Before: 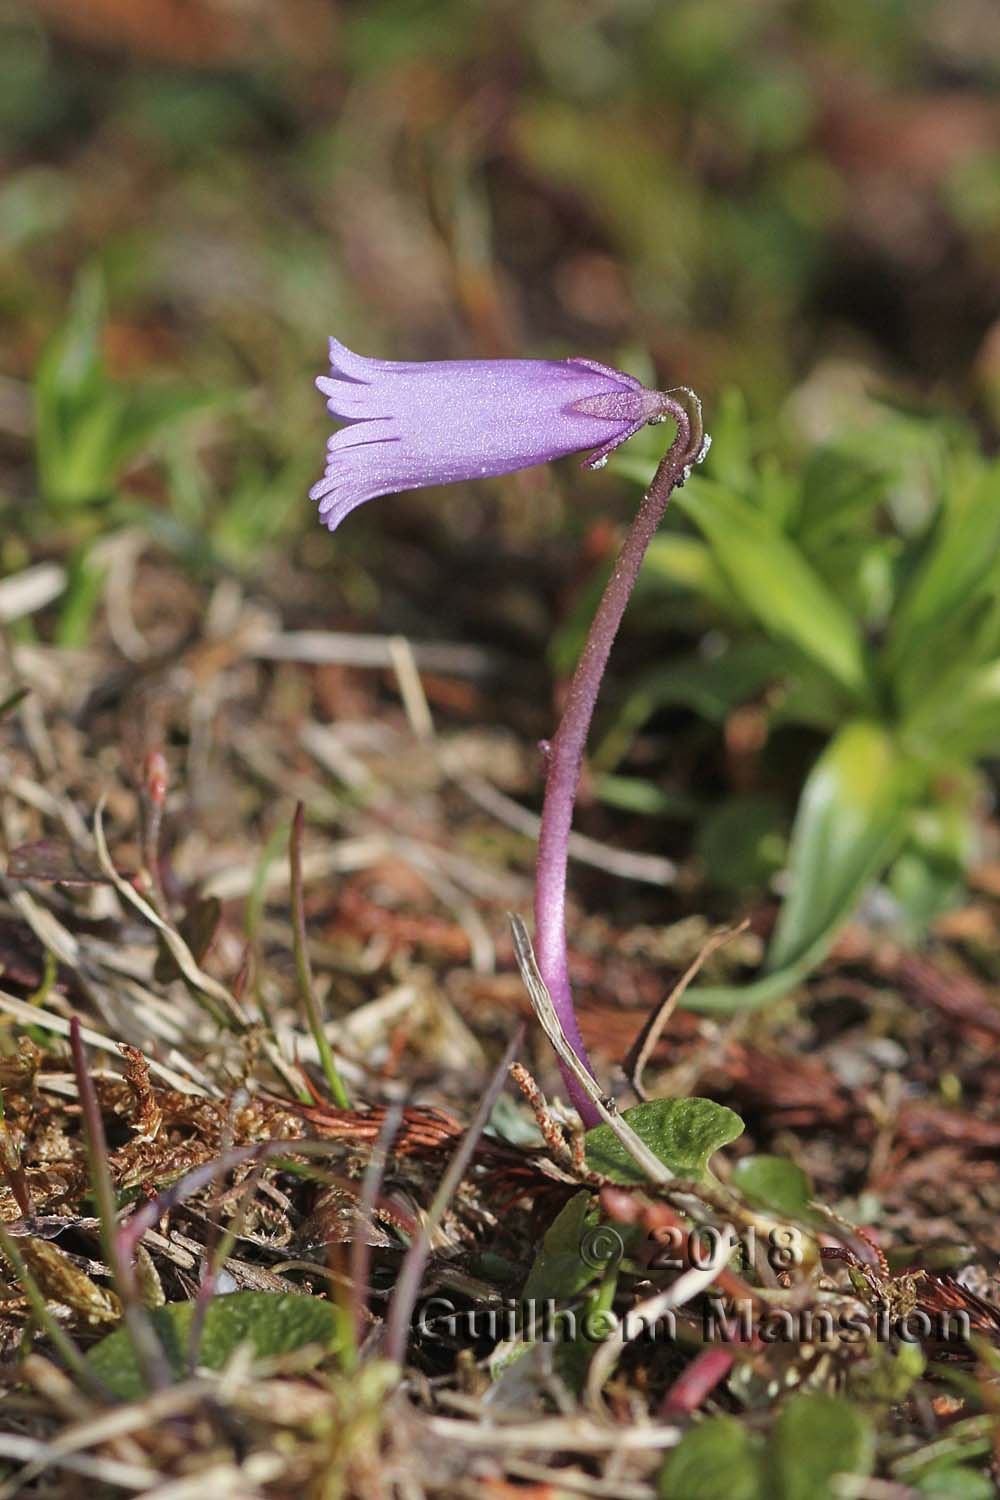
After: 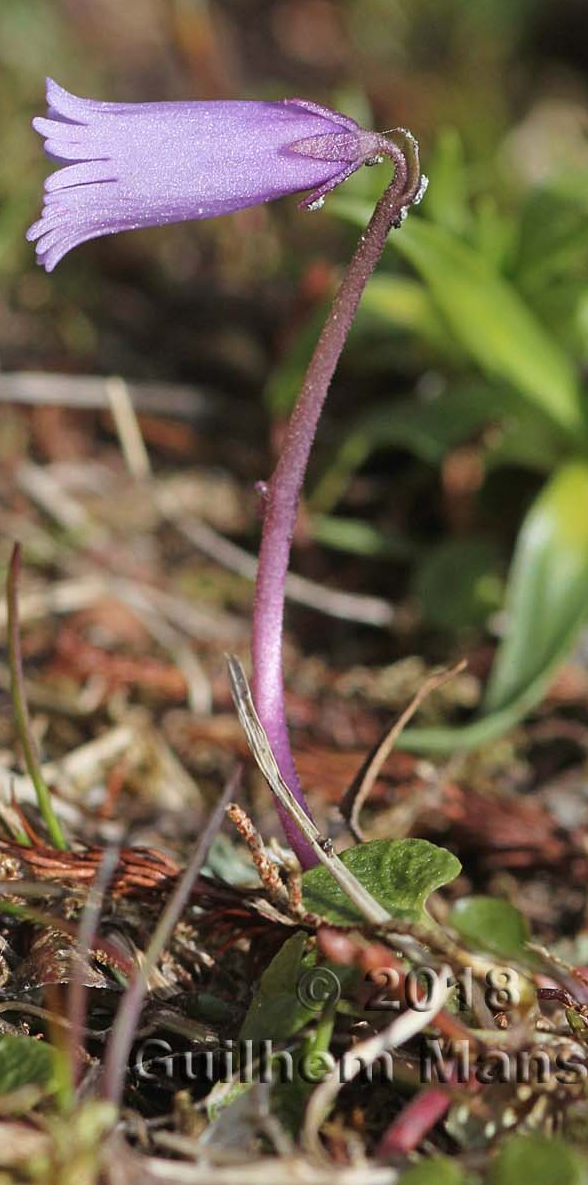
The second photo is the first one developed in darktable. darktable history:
crop and rotate: left 28.39%, top 17.297%, right 12.716%, bottom 3.651%
